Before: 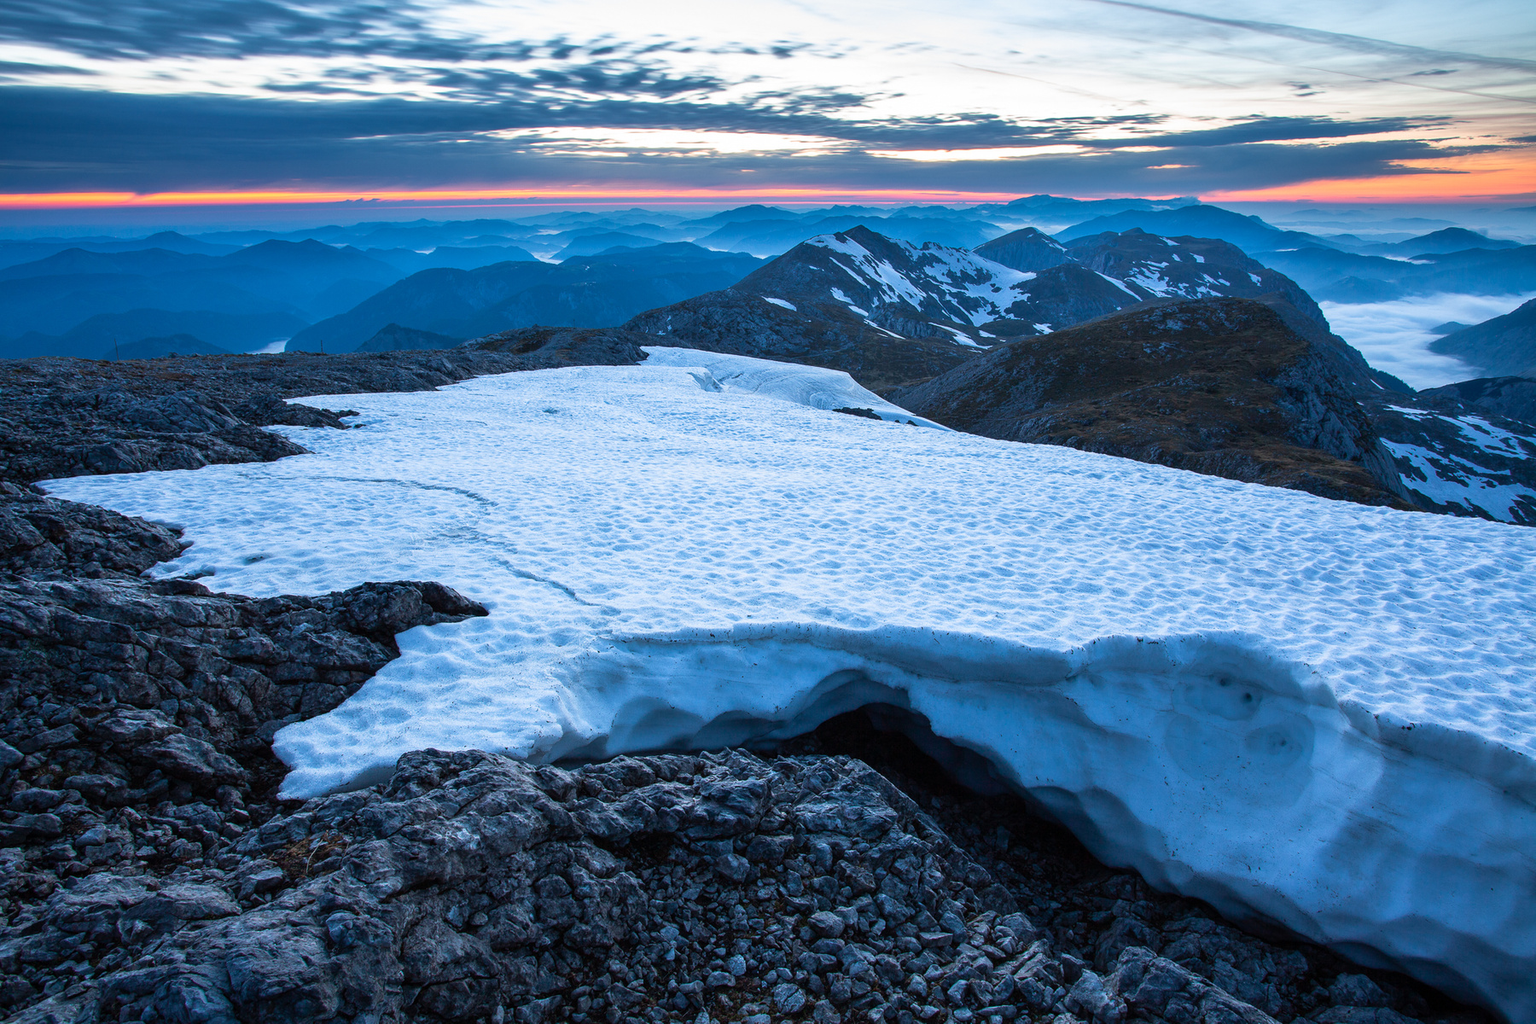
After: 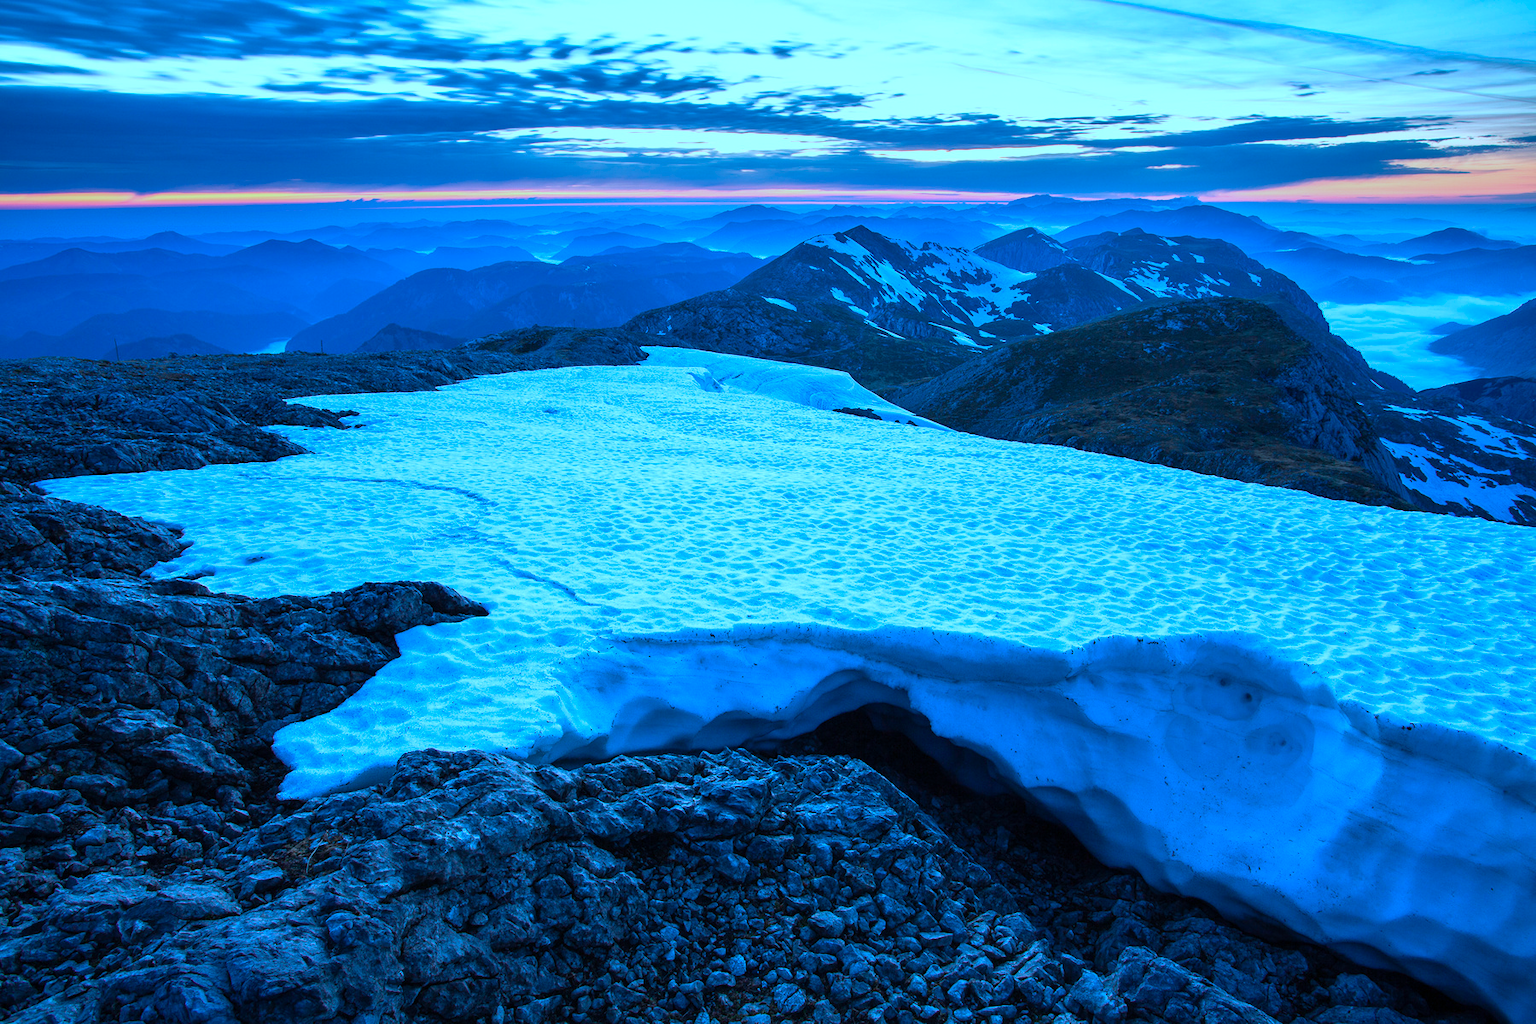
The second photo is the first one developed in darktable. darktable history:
color calibration: gray › normalize channels true, illuminant custom, x 0.434, y 0.394, temperature 3103.7 K, gamut compression 0.022
